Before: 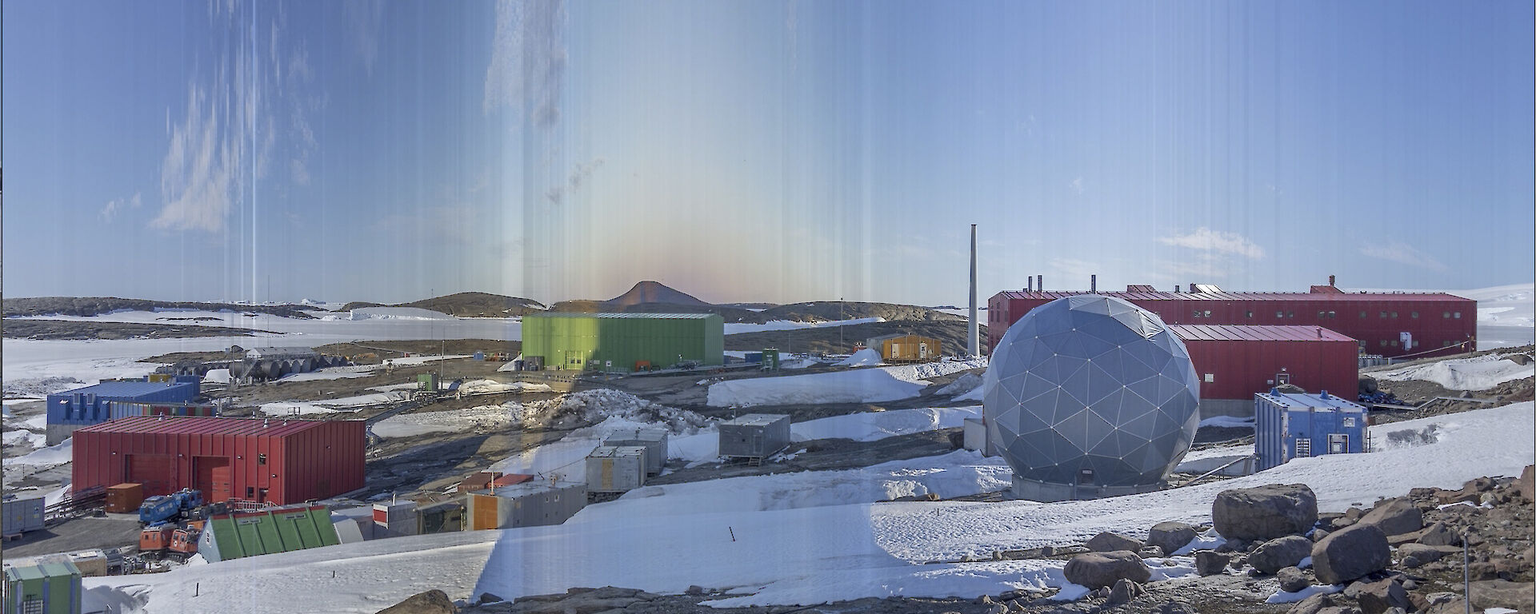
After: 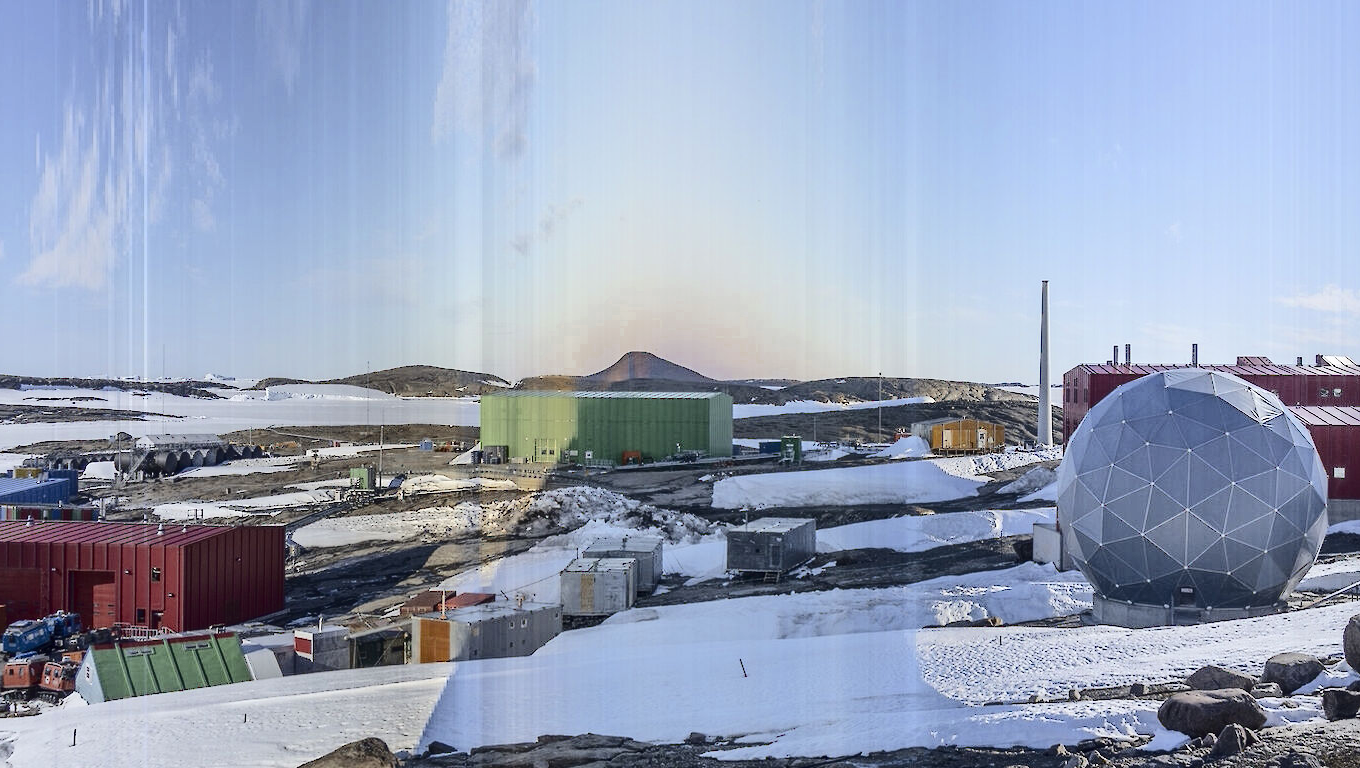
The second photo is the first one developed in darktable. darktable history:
crop and rotate: left 8.972%, right 20.165%
tone curve: curves: ch0 [(0, 0) (0.003, 0.003) (0.011, 0.009) (0.025, 0.018) (0.044, 0.027) (0.069, 0.034) (0.1, 0.043) (0.136, 0.056) (0.177, 0.084) (0.224, 0.138) (0.277, 0.203) (0.335, 0.329) (0.399, 0.451) (0.468, 0.572) (0.543, 0.671) (0.623, 0.754) (0.709, 0.821) (0.801, 0.88) (0.898, 0.938) (1, 1)], color space Lab, independent channels, preserve colors none
color zones: curves: ch0 [(0.11, 0.396) (0.195, 0.36) (0.25, 0.5) (0.303, 0.412) (0.357, 0.544) (0.75, 0.5) (0.967, 0.328)]; ch1 [(0, 0.468) (0.112, 0.512) (0.202, 0.6) (0.25, 0.5) (0.307, 0.352) (0.357, 0.544) (0.75, 0.5) (0.963, 0.524)]
